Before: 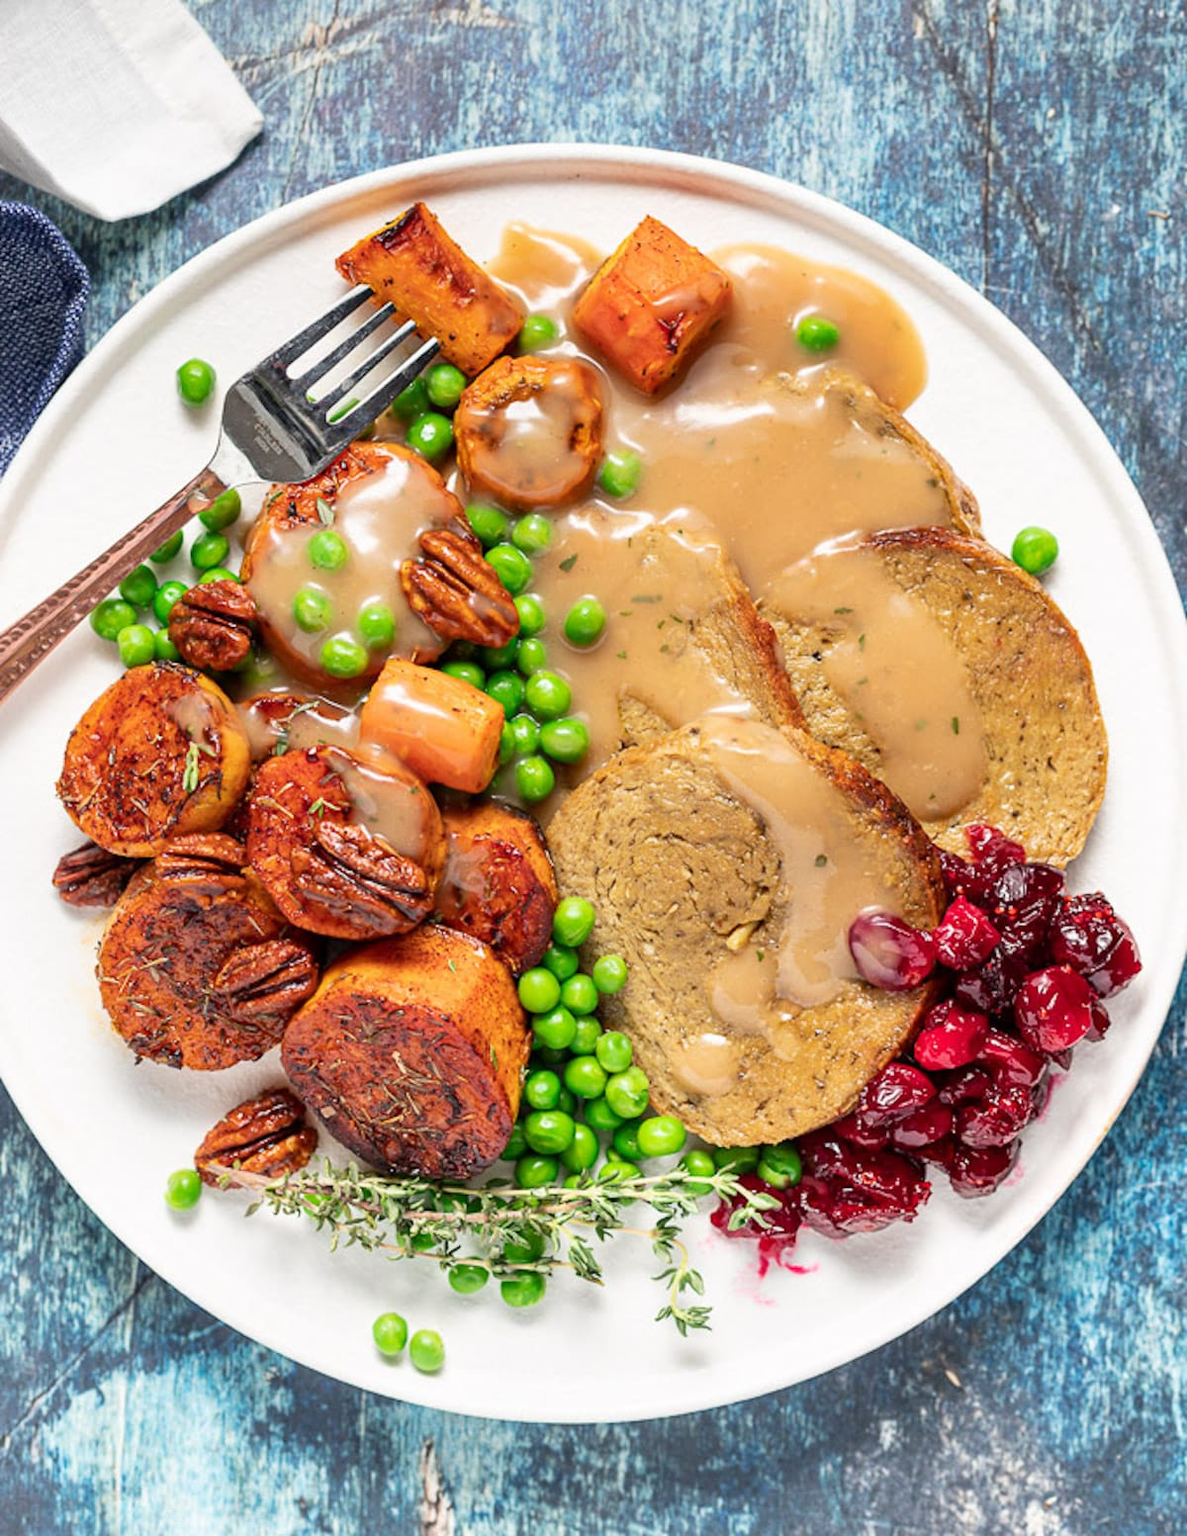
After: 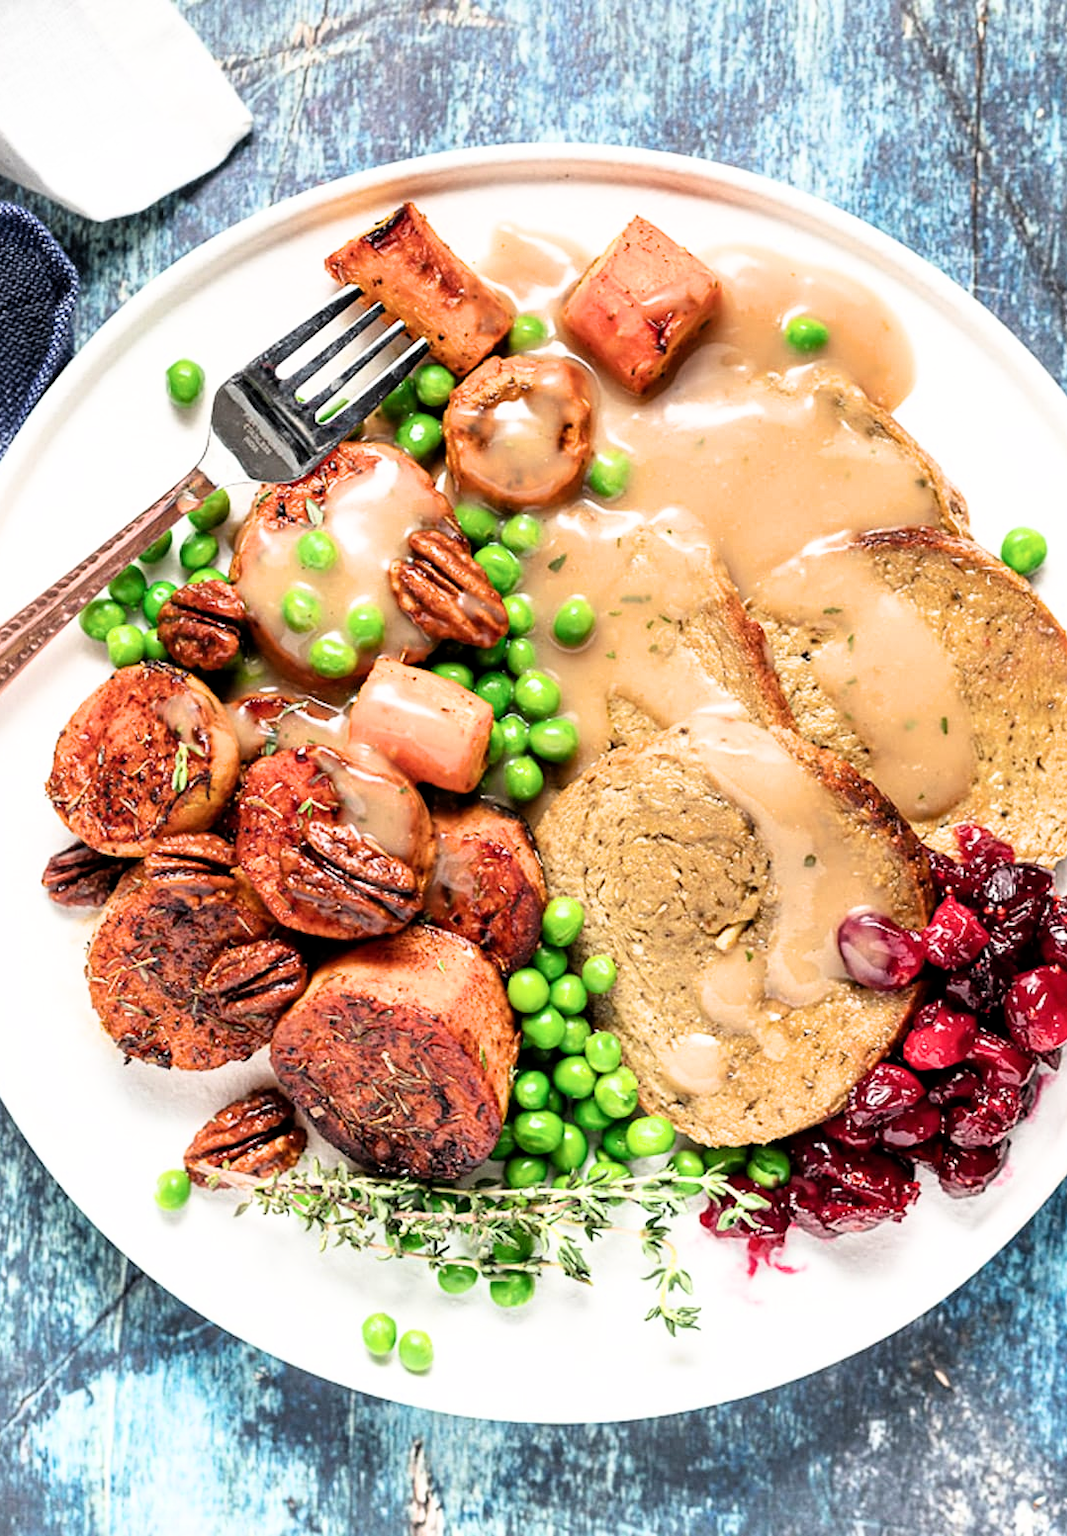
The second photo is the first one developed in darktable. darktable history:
filmic rgb: black relative exposure -8.74 EV, white relative exposure 2.71 EV, target black luminance 0%, hardness 6.27, latitude 76.75%, contrast 1.328, shadows ↔ highlights balance -0.358%
crop and rotate: left 0.962%, right 9.044%
exposure: exposure 0.208 EV, compensate exposure bias true, compensate highlight preservation false
